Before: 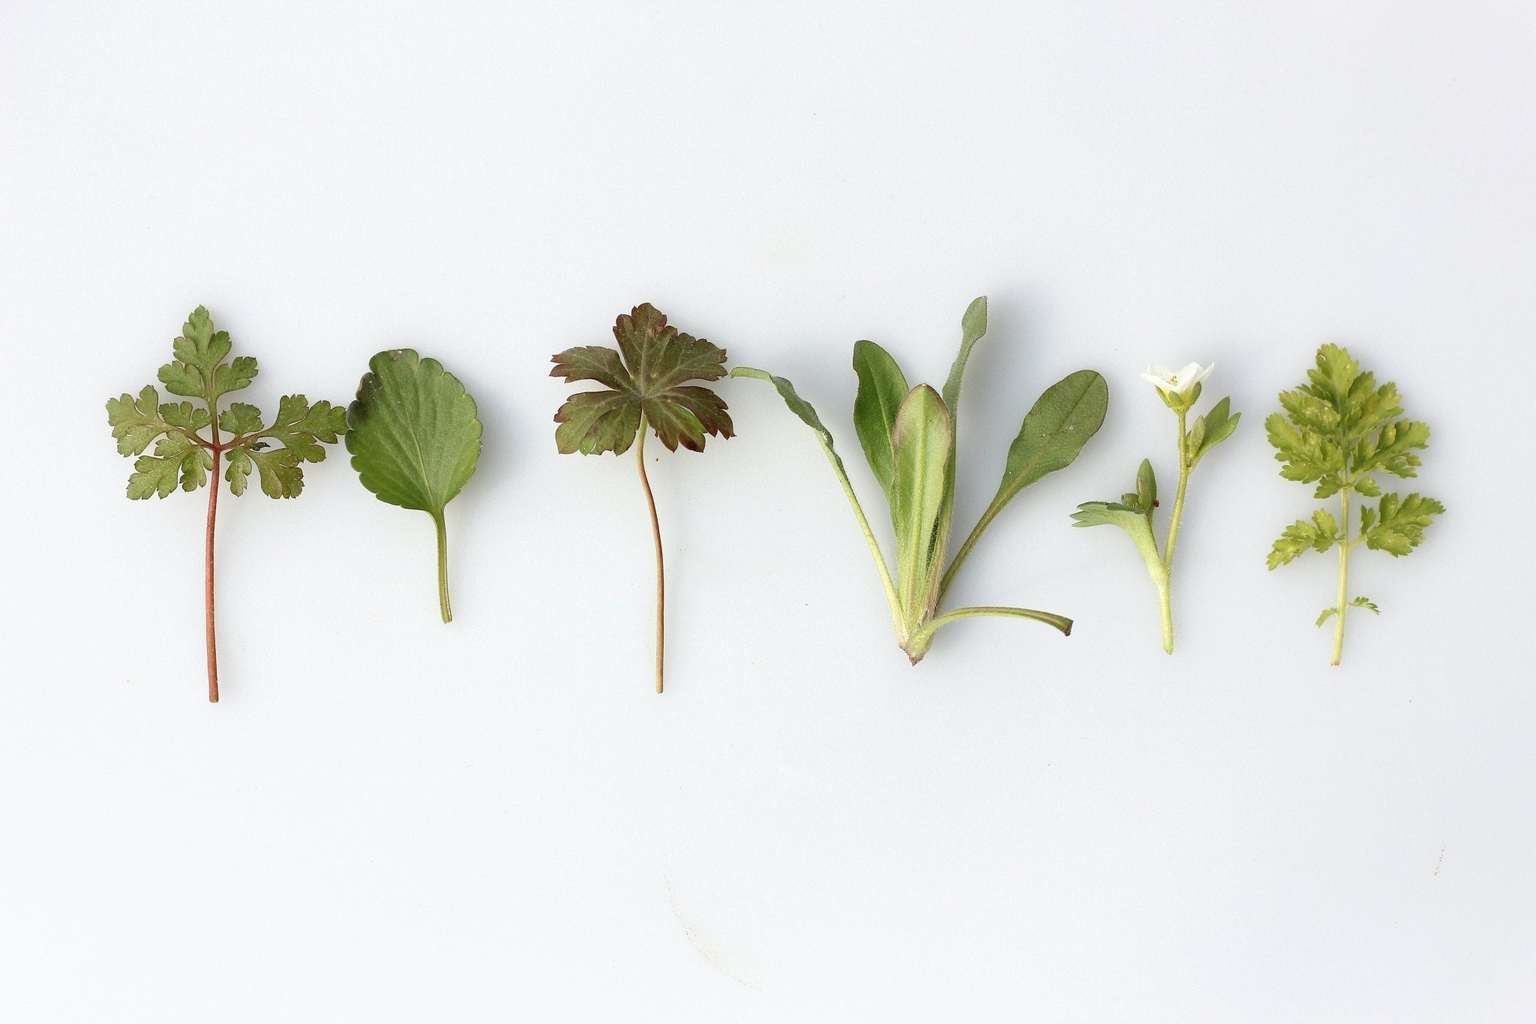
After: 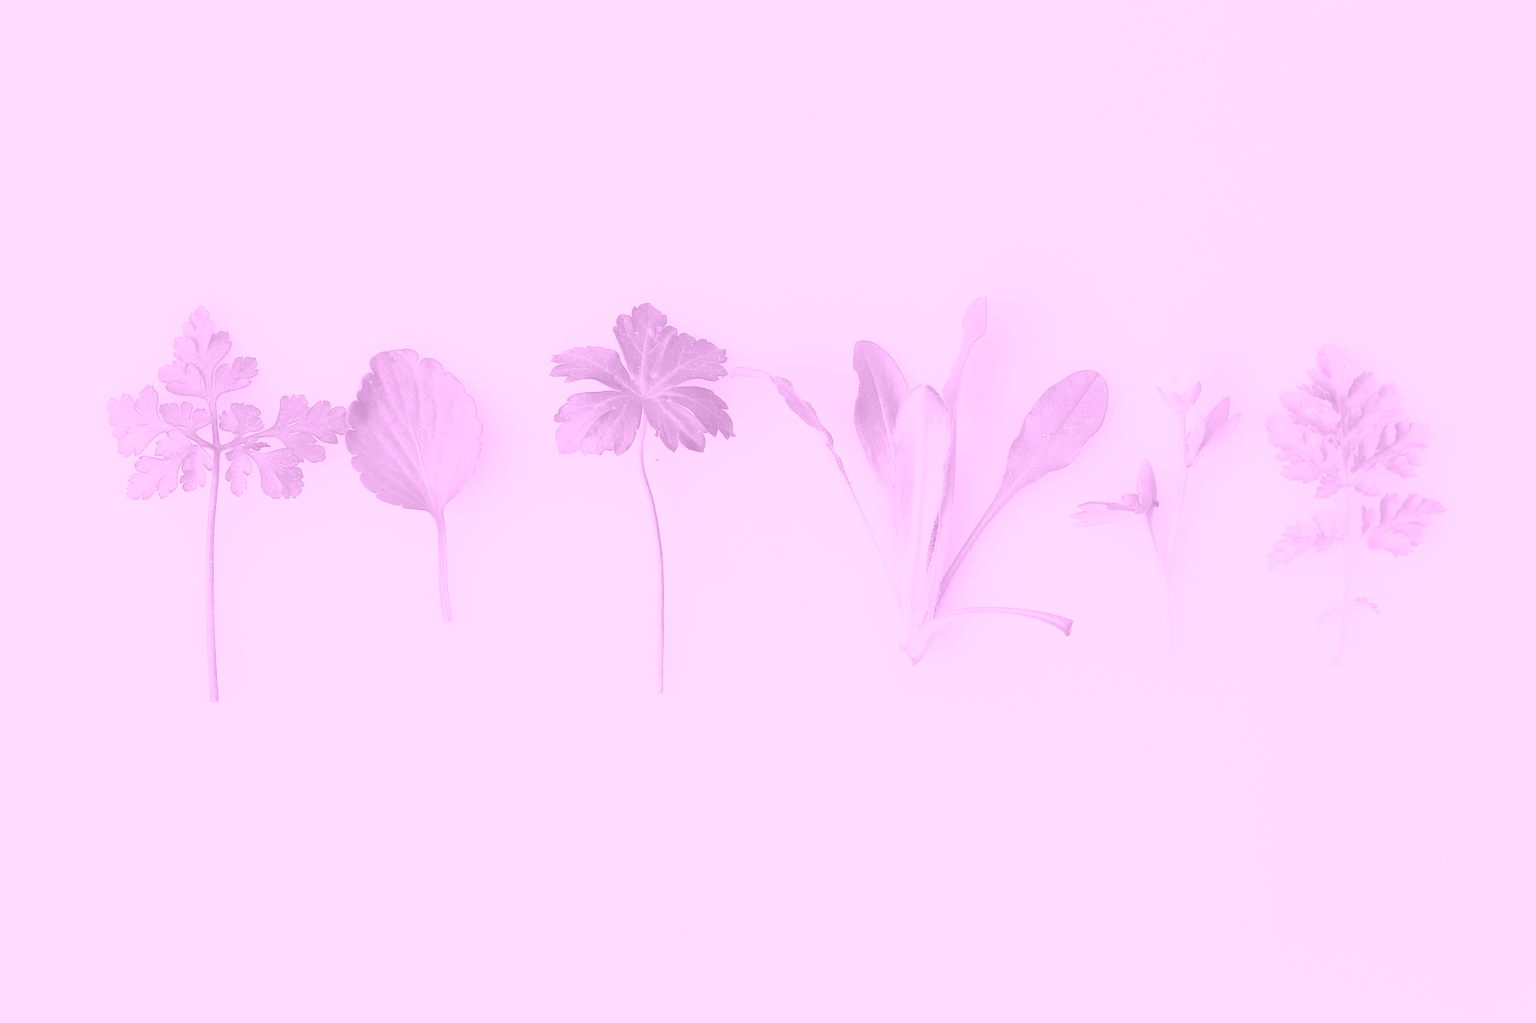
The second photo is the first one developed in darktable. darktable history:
sigmoid: contrast 1.8, skew -0.2, preserve hue 0%, red attenuation 0.1, red rotation 0.035, green attenuation 0.1, green rotation -0.017, blue attenuation 0.15, blue rotation -0.052, base primaries Rec2020
colorize: hue 331.2°, saturation 69%, source mix 30.28%, lightness 69.02%, version 1
white balance: emerald 1
